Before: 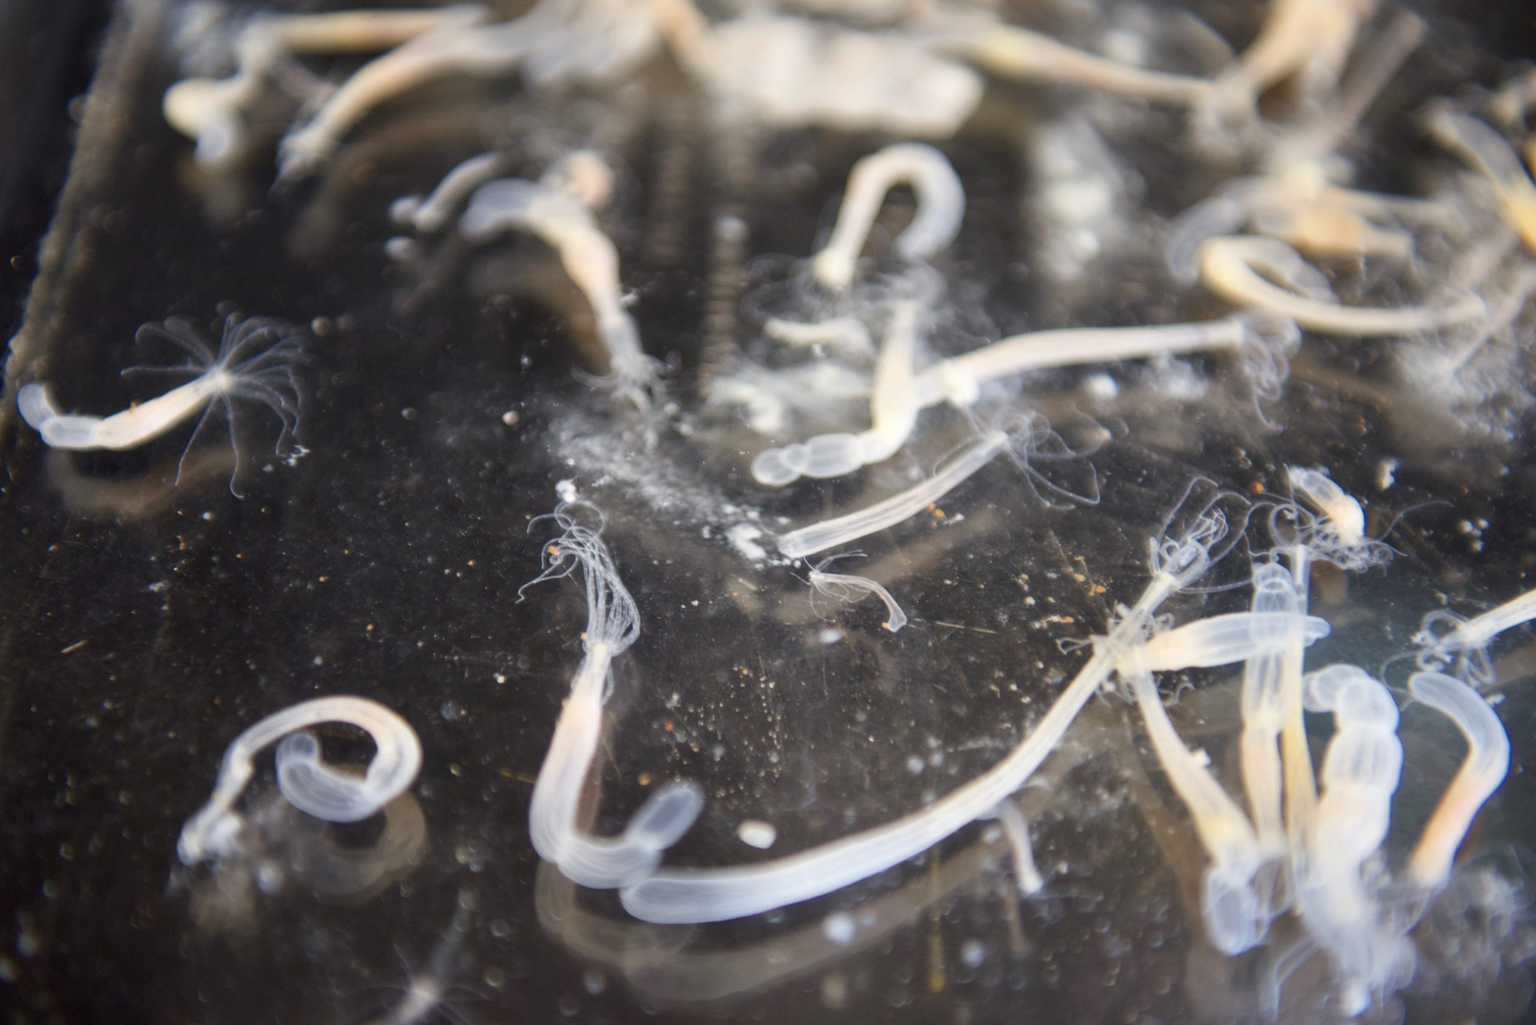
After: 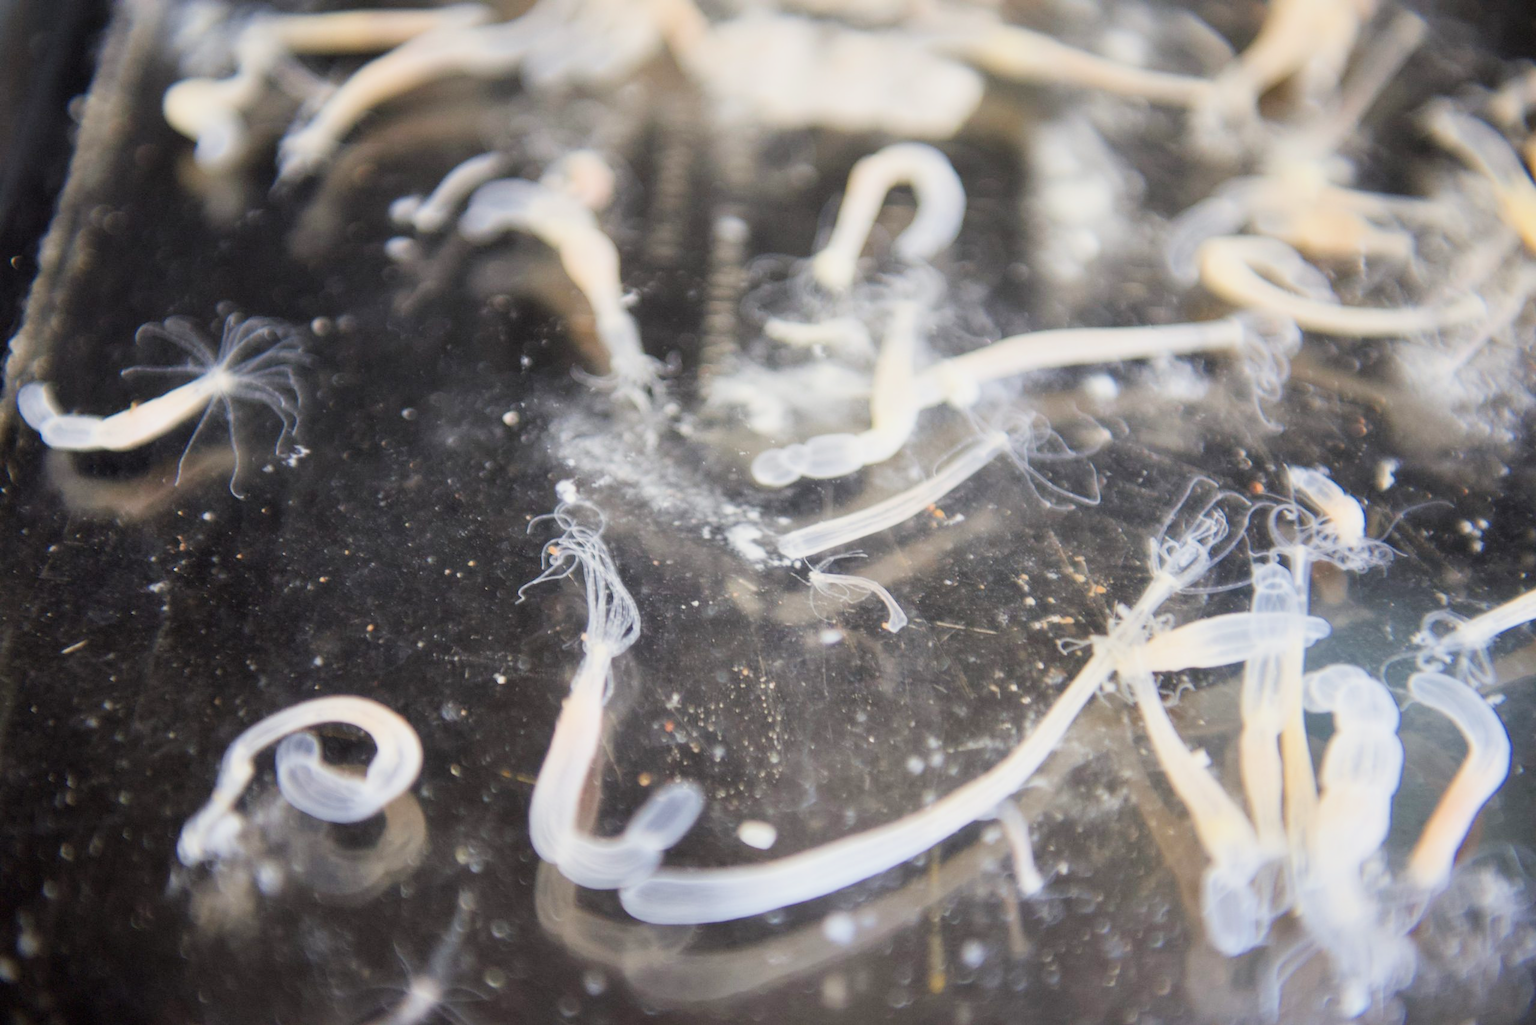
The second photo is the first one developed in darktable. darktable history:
exposure: black level correction 0, exposure 1 EV, compensate exposure bias true, compensate highlight preservation false
filmic rgb: black relative exposure -7.65 EV, white relative exposure 4.56 EV, hardness 3.61
contrast brightness saturation: saturation -0.05
